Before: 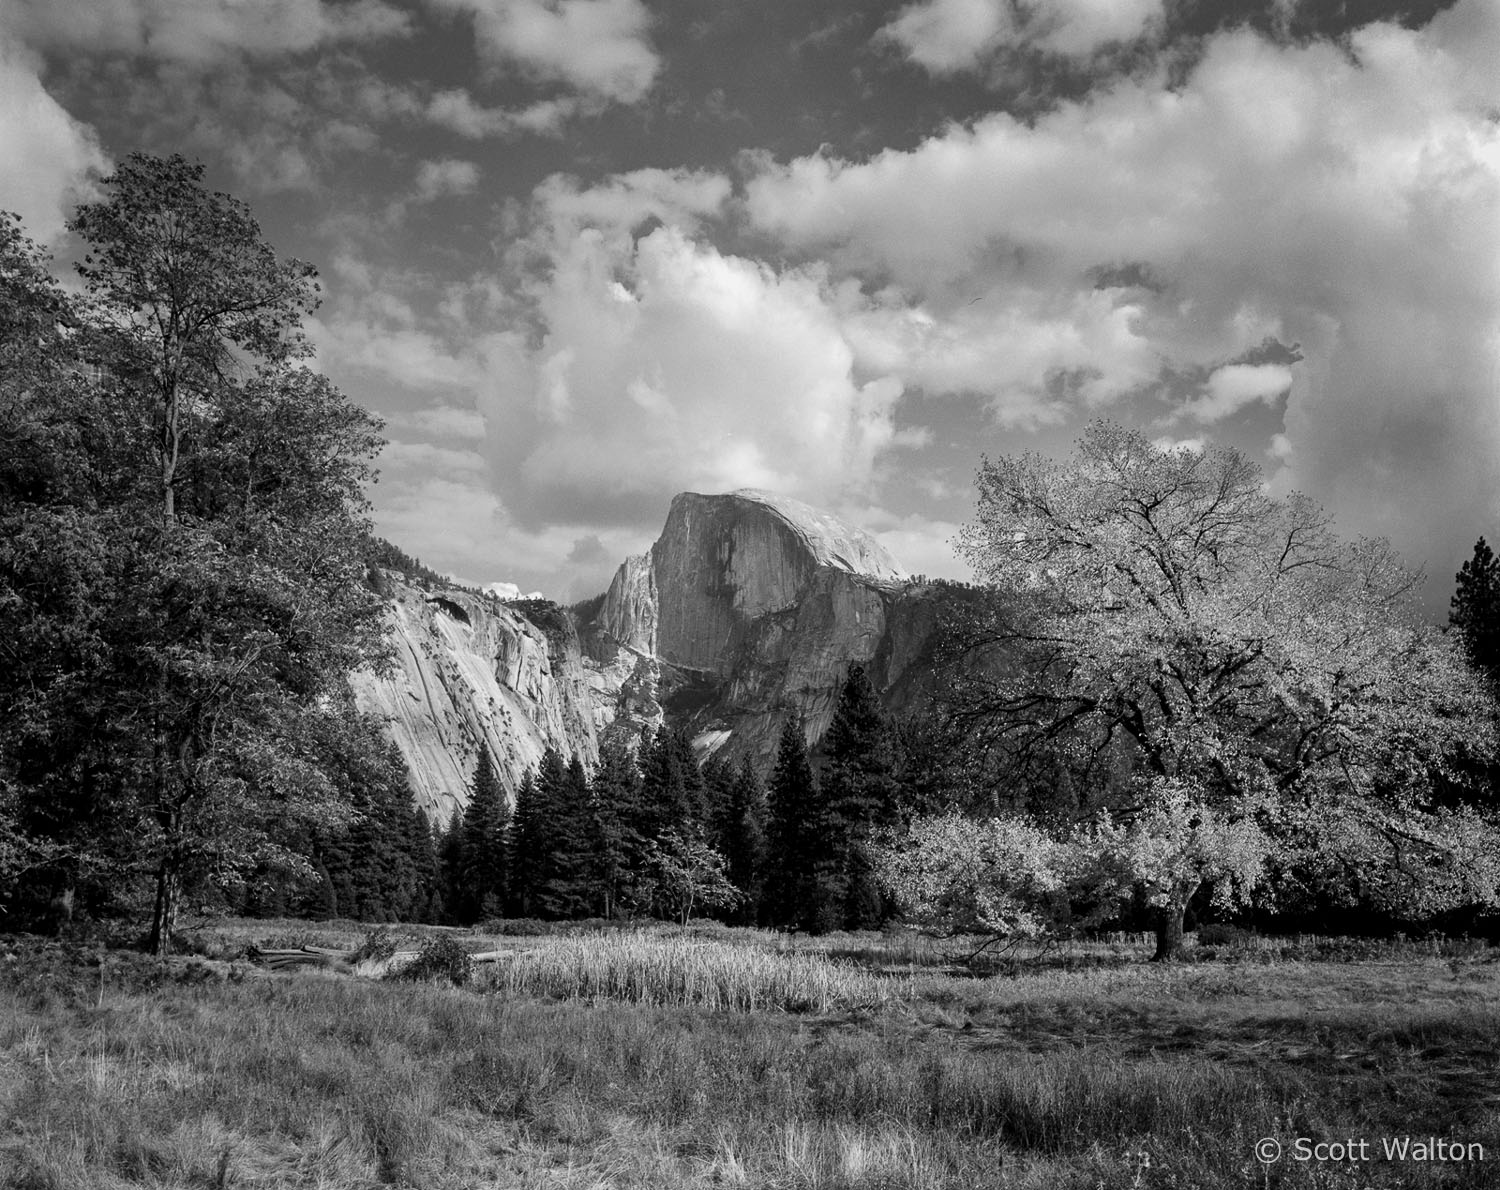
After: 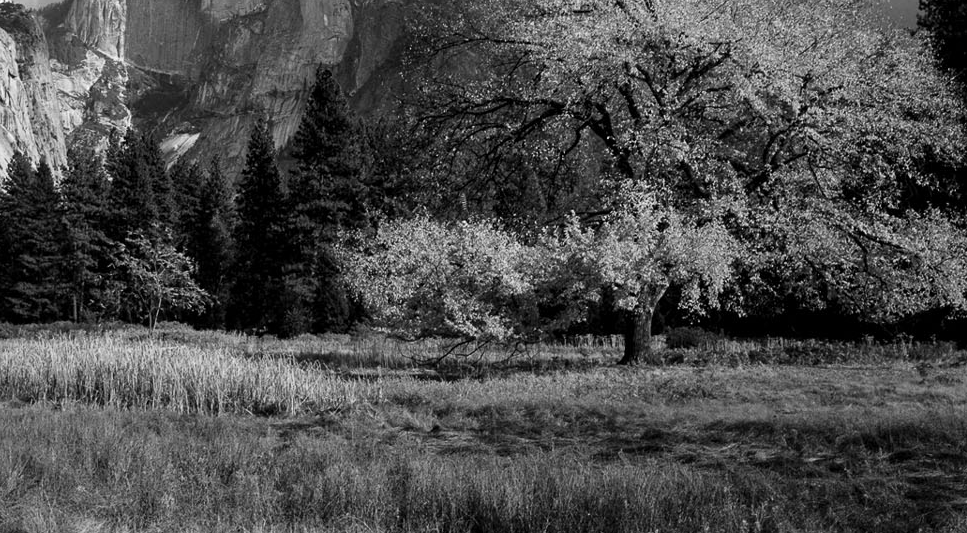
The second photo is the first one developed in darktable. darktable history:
exposure: compensate highlight preservation false
crop and rotate: left 35.509%, top 50.238%, bottom 4.934%
